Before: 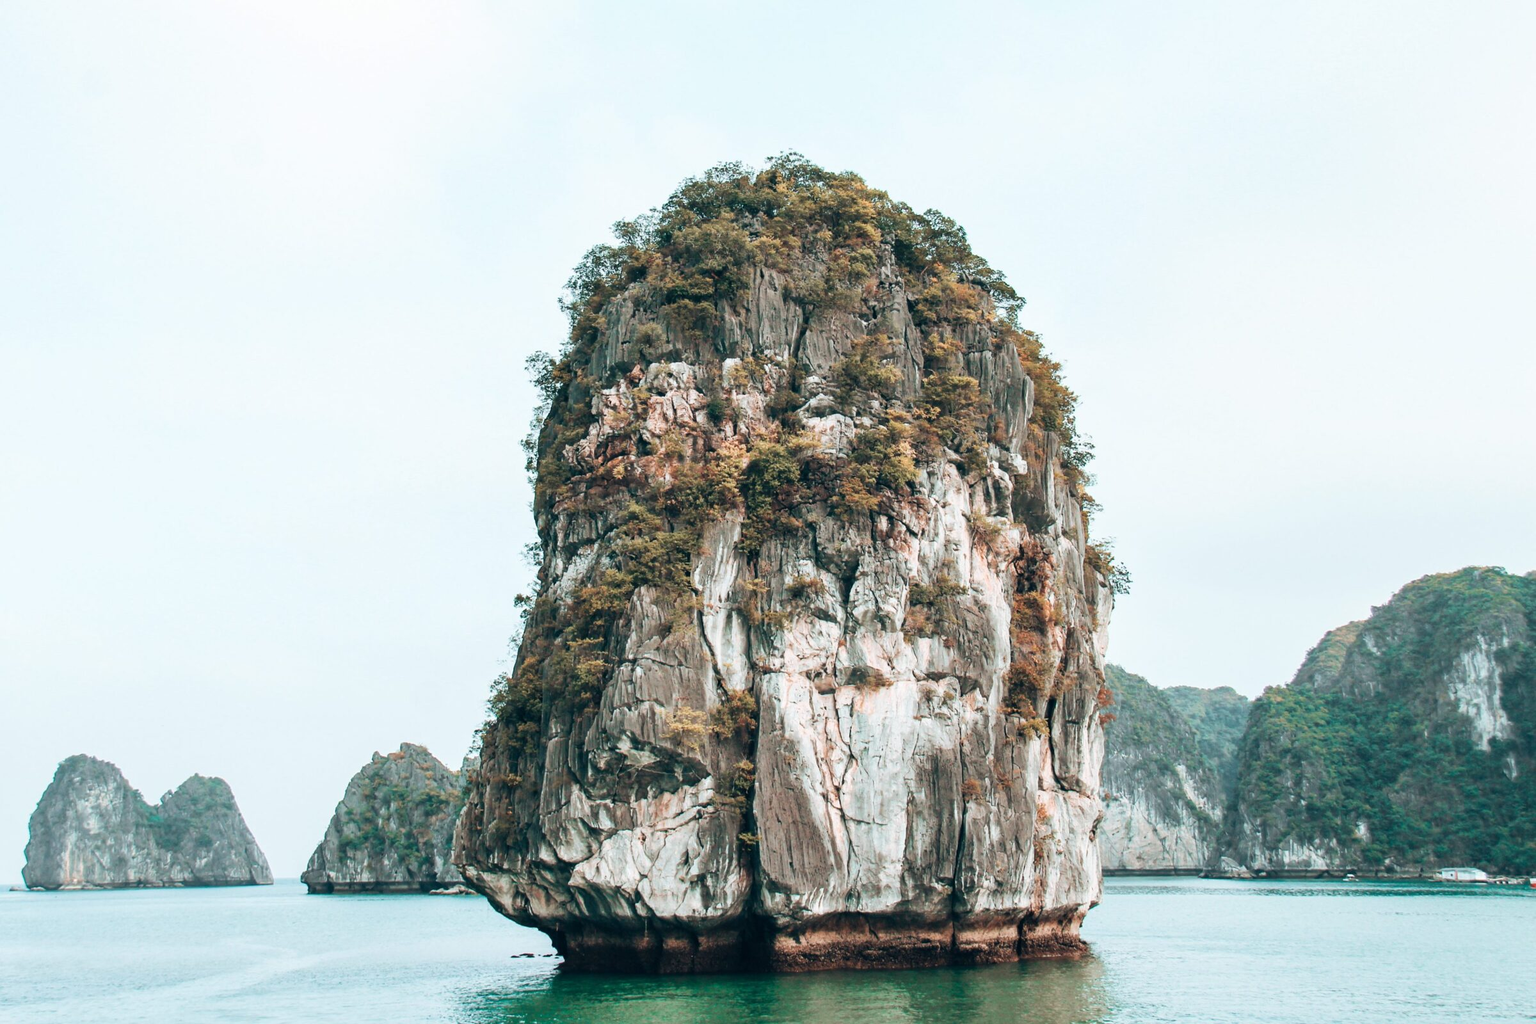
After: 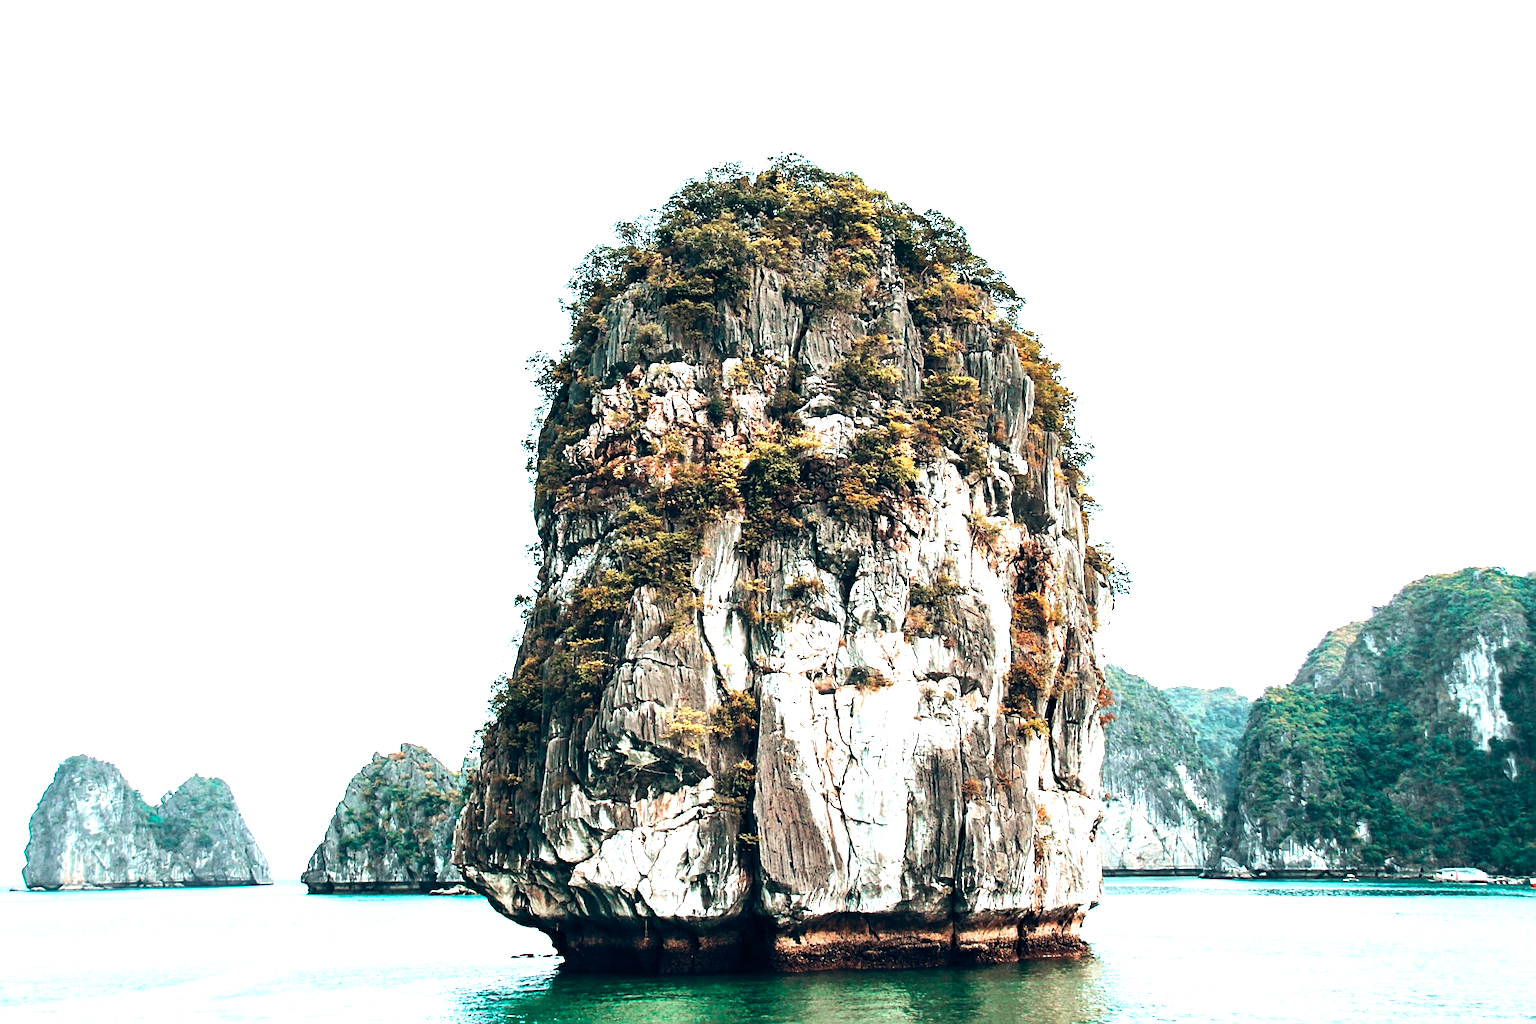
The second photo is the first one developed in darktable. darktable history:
color balance rgb: global offset › chroma 0.055%, global offset › hue 253.73°, linear chroma grading › global chroma 8.975%, perceptual saturation grading › global saturation 25.527%
sharpen: on, module defaults
tone equalizer: -8 EV -1.1 EV, -7 EV -1.03 EV, -6 EV -0.9 EV, -5 EV -0.538 EV, -3 EV 0.566 EV, -2 EV 0.893 EV, -1 EV 0.991 EV, +0 EV 1.05 EV, edges refinement/feathering 500, mask exposure compensation -1.57 EV, preserve details no
